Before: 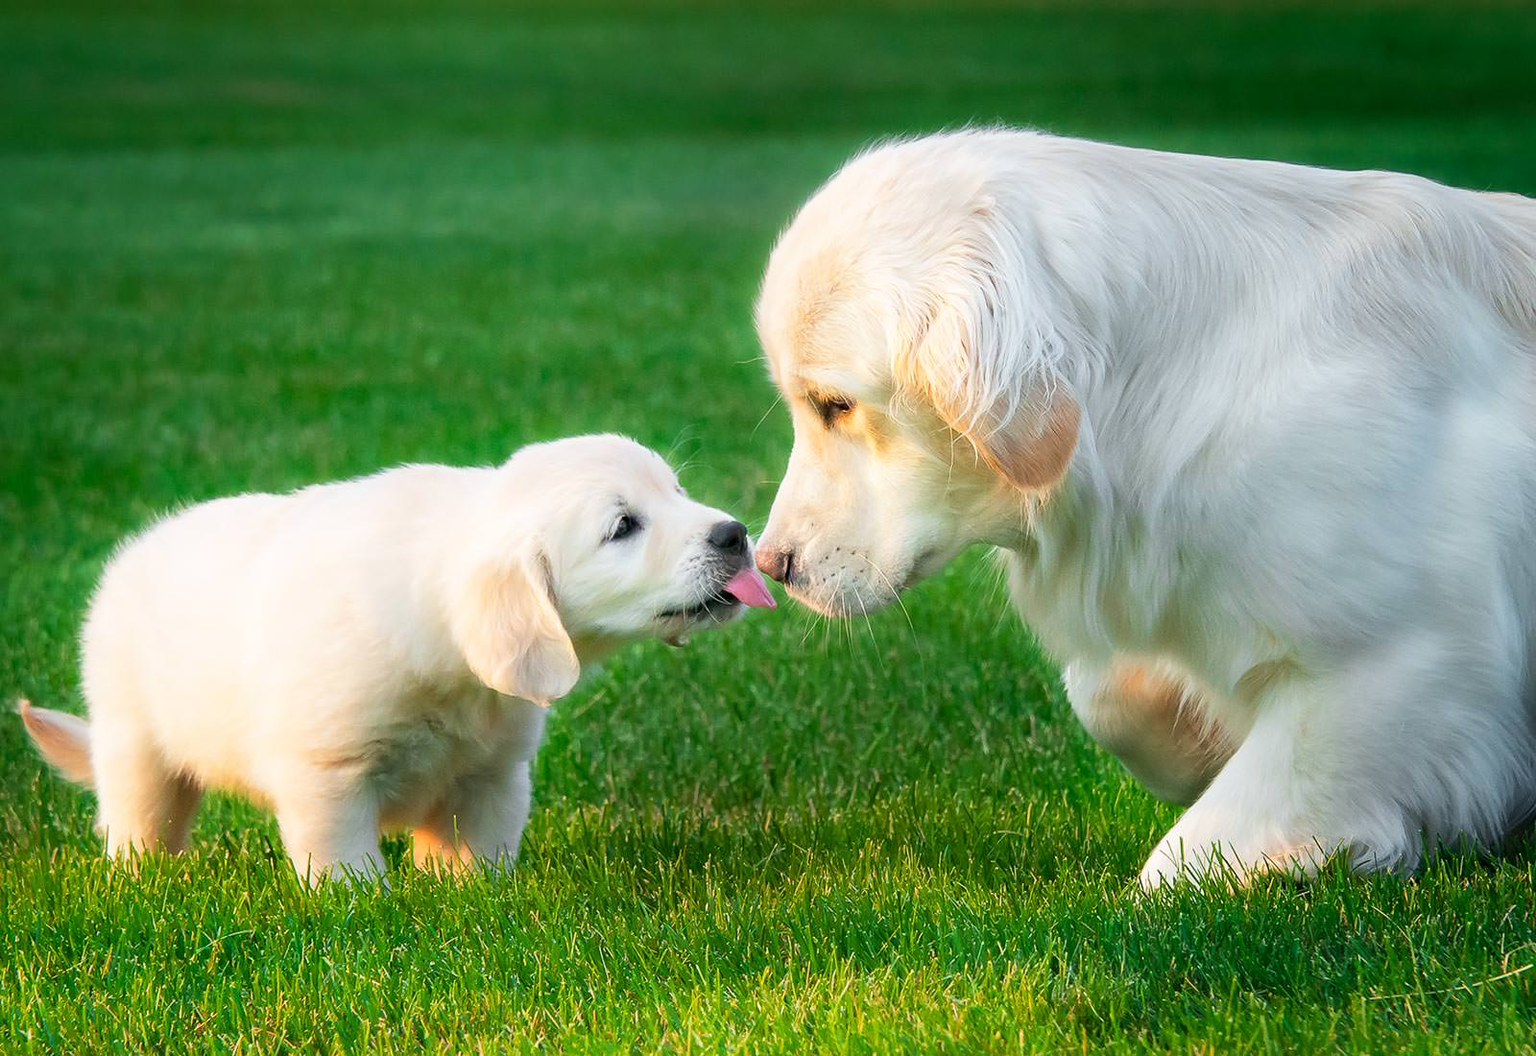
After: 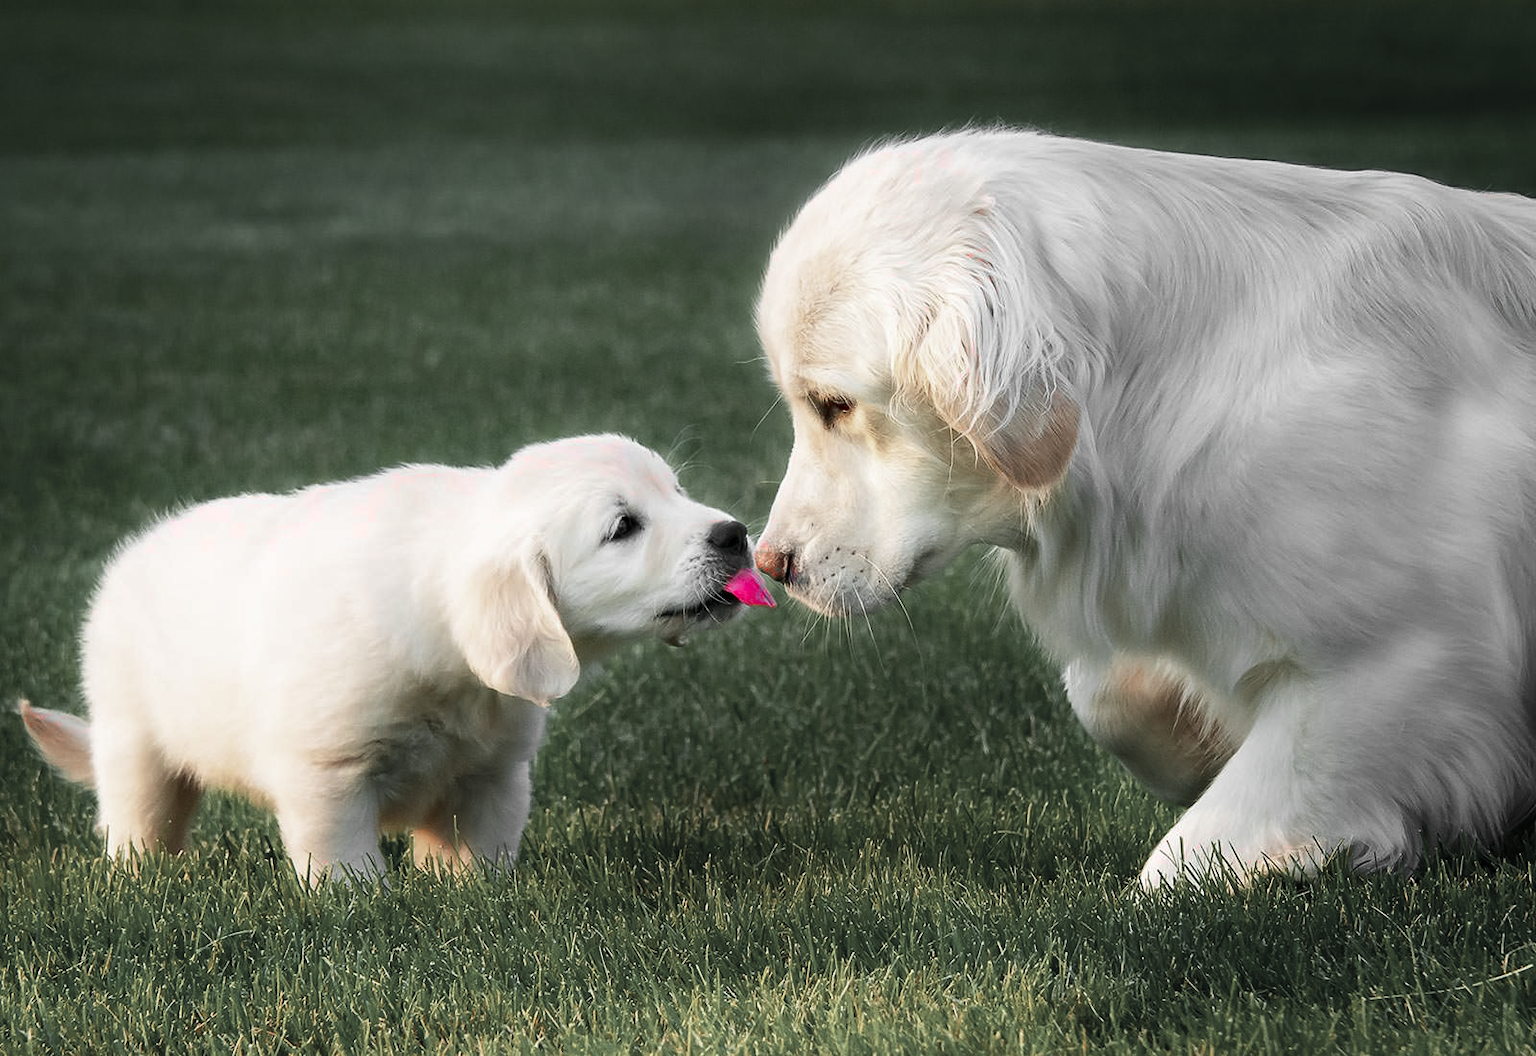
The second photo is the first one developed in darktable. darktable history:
color zones: curves: ch1 [(0, 0.831) (0.08, 0.771) (0.157, 0.268) (0.241, 0.207) (0.562, -0.005) (0.714, -0.013) (0.876, 0.01) (1, 0.831)]
contrast brightness saturation: brightness -0.21, saturation 0.085
velvia: on, module defaults
